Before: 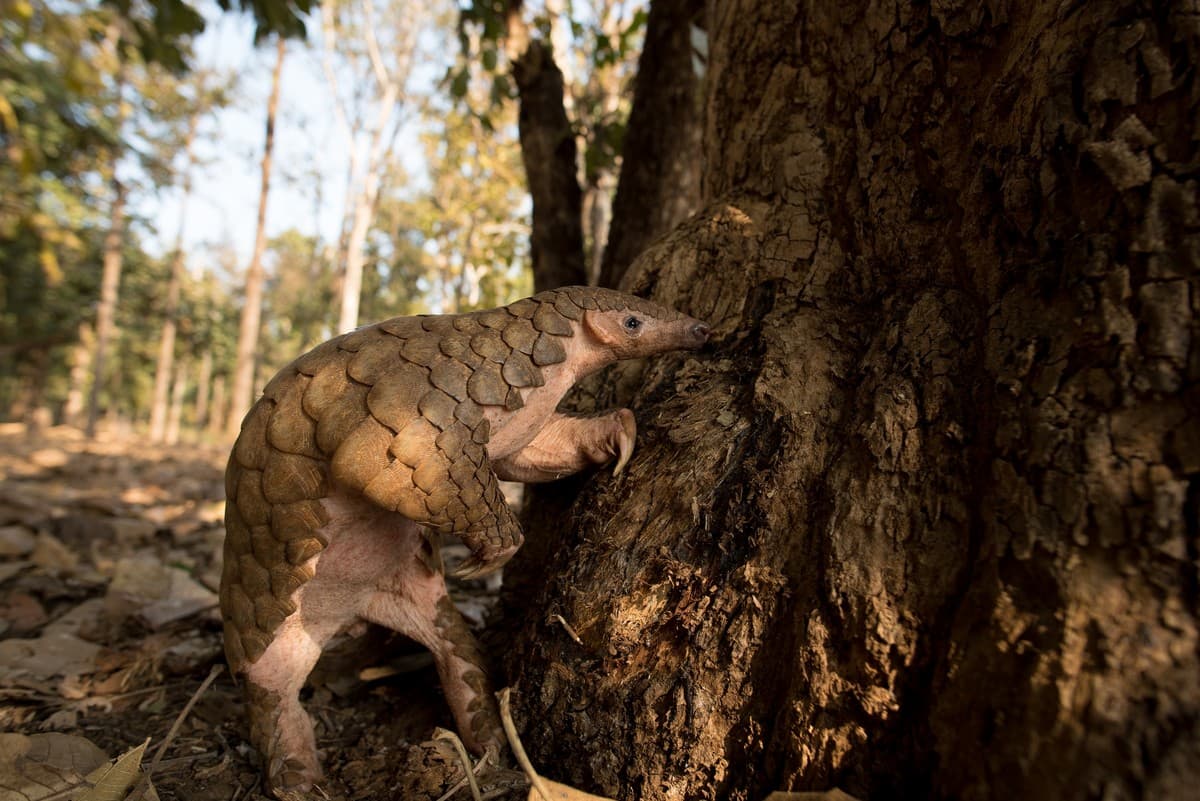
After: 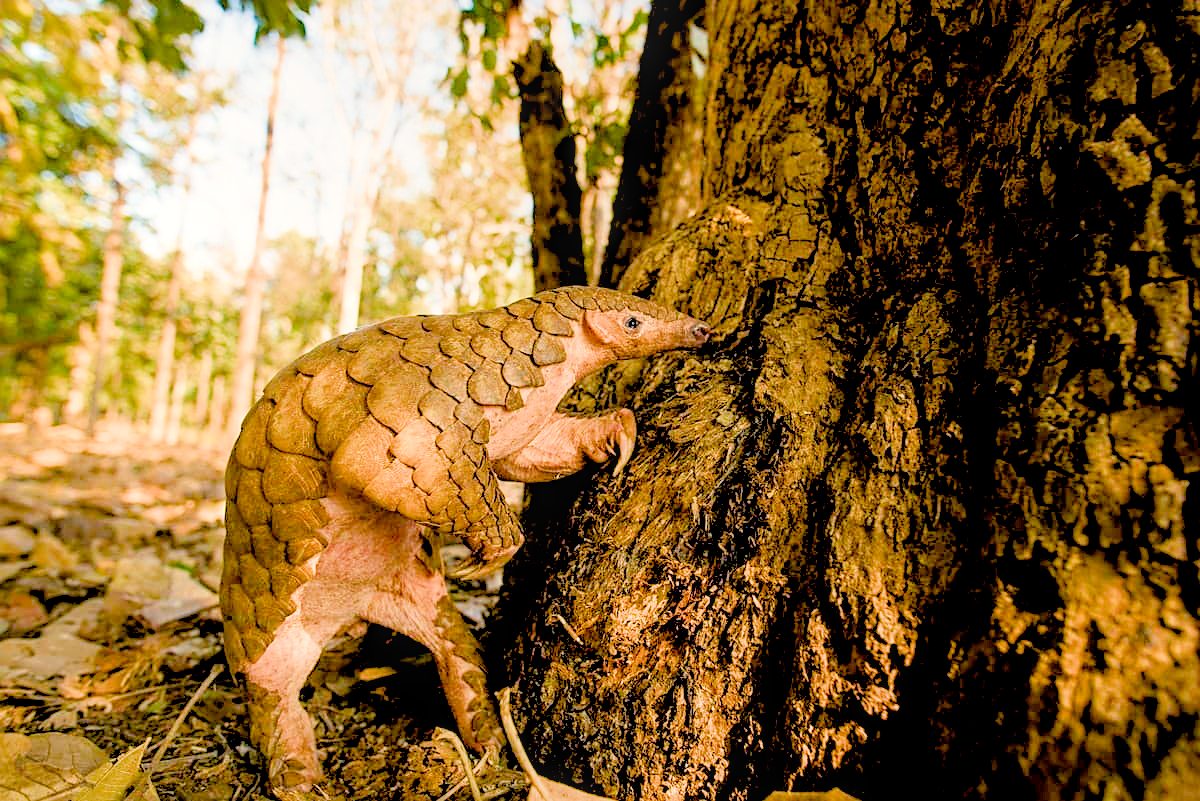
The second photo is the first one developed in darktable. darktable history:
sharpen: on, module defaults
filmic rgb: middle gray luminance 2.5%, black relative exposure -10 EV, white relative exposure 7 EV, threshold 6 EV, dynamic range scaling 10%, target black luminance 0%, hardness 3.19, latitude 44.39%, contrast 0.682, highlights saturation mix 5%, shadows ↔ highlights balance 13.63%, add noise in highlights 0, color science v3 (2019), use custom middle-gray values true, iterations of high-quality reconstruction 0, contrast in highlights soft, enable highlight reconstruction true
local contrast: on, module defaults
color balance rgb: shadows lift › chroma 3%, shadows lift › hue 240.84°, highlights gain › chroma 3%, highlights gain › hue 73.2°, global offset › luminance -0.5%, perceptual saturation grading › global saturation 20%, perceptual saturation grading › highlights -25%, perceptual saturation grading › shadows 50%, global vibrance 25.26%
